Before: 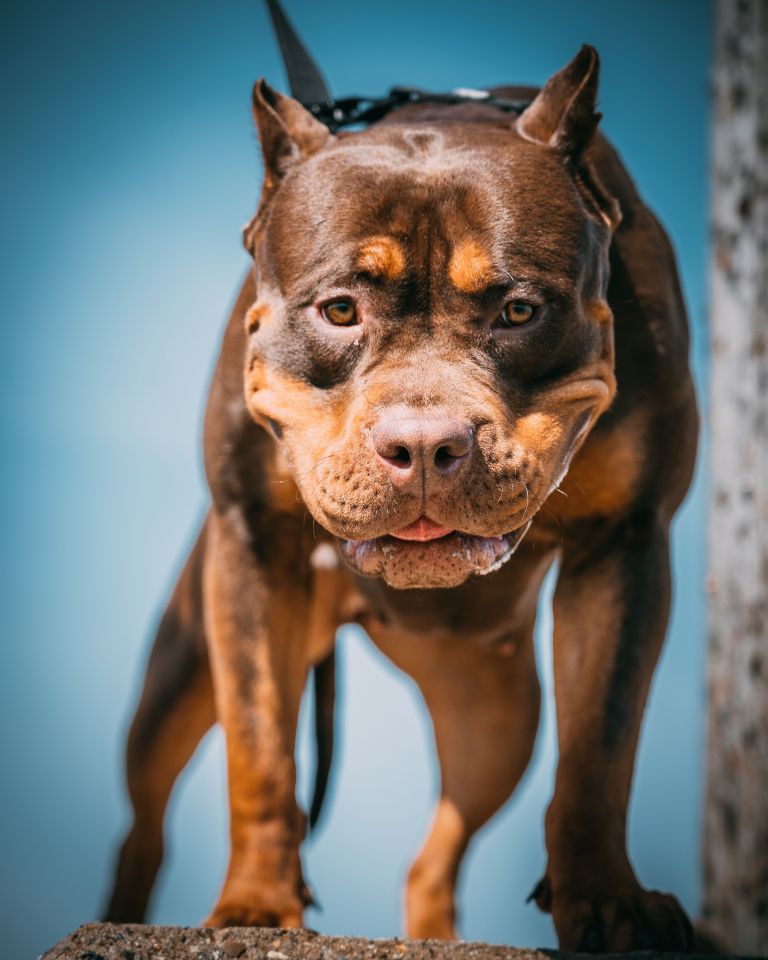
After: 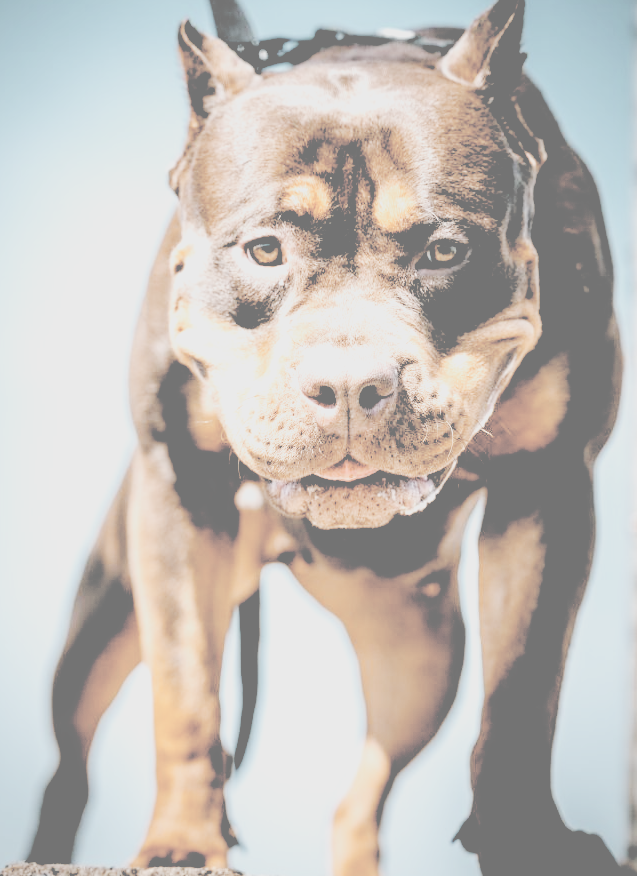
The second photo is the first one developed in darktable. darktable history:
exposure: exposure 0.603 EV, compensate highlight preservation false
crop: left 9.82%, top 6.281%, right 7.217%, bottom 2.451%
contrast brightness saturation: contrast -0.337, brightness 0.732, saturation -0.766
filmic rgb: middle gray luminance 13.7%, black relative exposure -1.89 EV, white relative exposure 3.1 EV, target black luminance 0%, hardness 1.79, latitude 58.63%, contrast 1.725, highlights saturation mix 3.92%, shadows ↔ highlights balance -37.14%, preserve chrominance no, color science v3 (2019), use custom middle-gray values true
